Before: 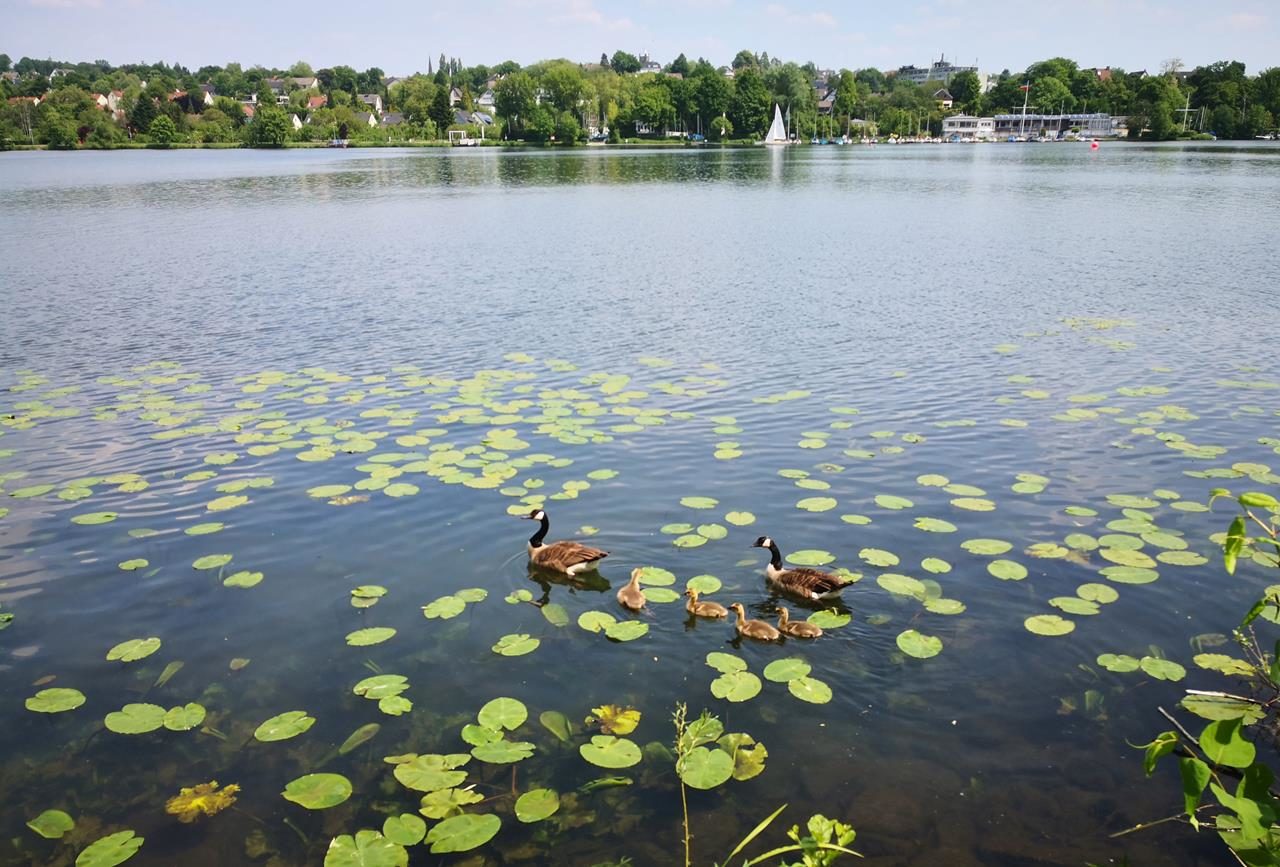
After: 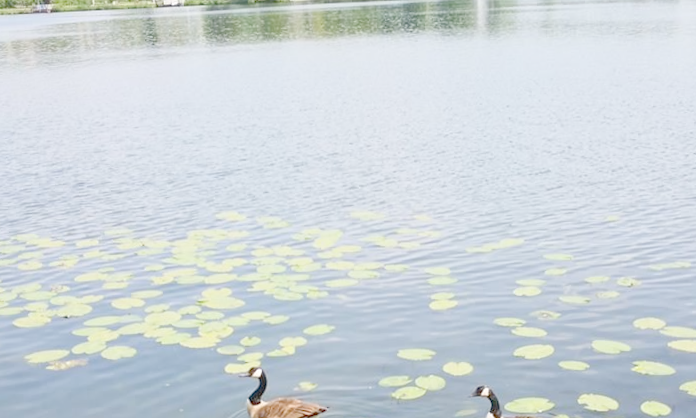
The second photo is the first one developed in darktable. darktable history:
rotate and perspective: rotation -2.12°, lens shift (vertical) 0.009, lens shift (horizontal) -0.008, automatic cropping original format, crop left 0.036, crop right 0.964, crop top 0.05, crop bottom 0.959
crop: left 20.932%, top 15.471%, right 21.848%, bottom 34.081%
